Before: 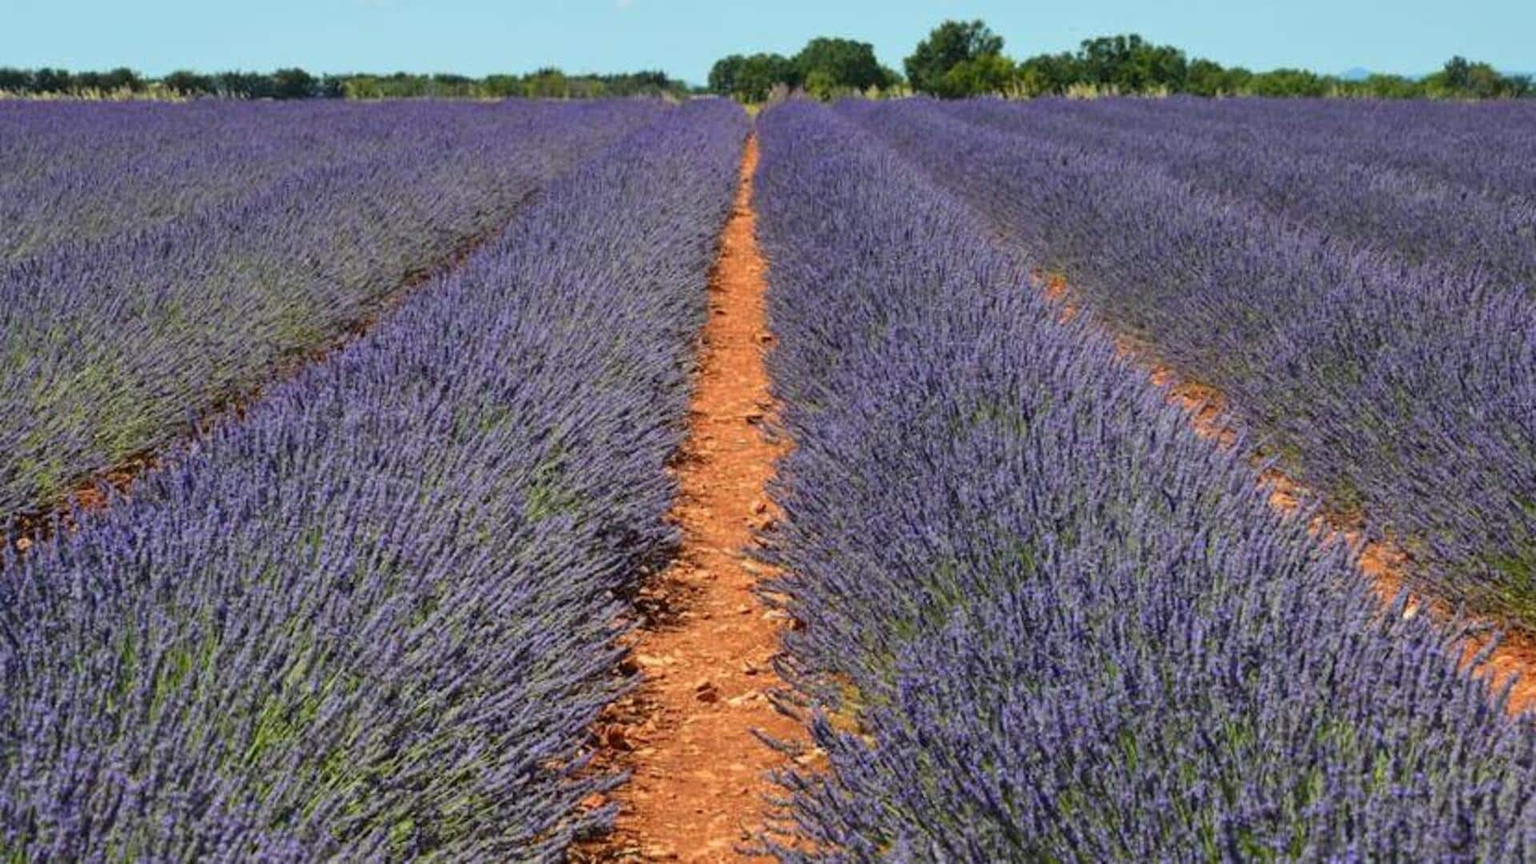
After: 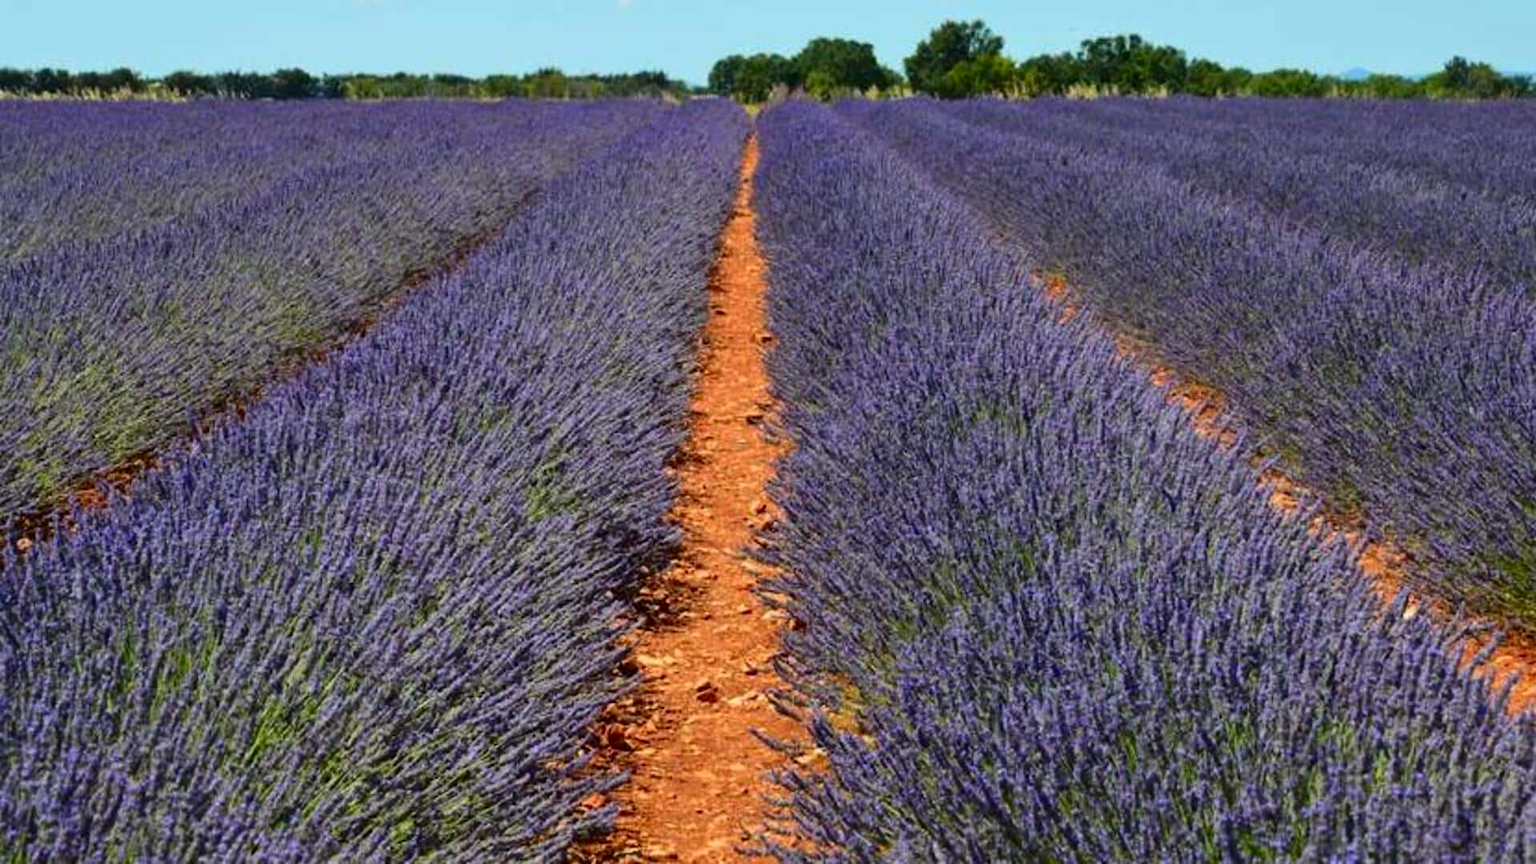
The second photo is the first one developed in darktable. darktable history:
contrast brightness saturation: contrast 0.133, brightness -0.048, saturation 0.158
